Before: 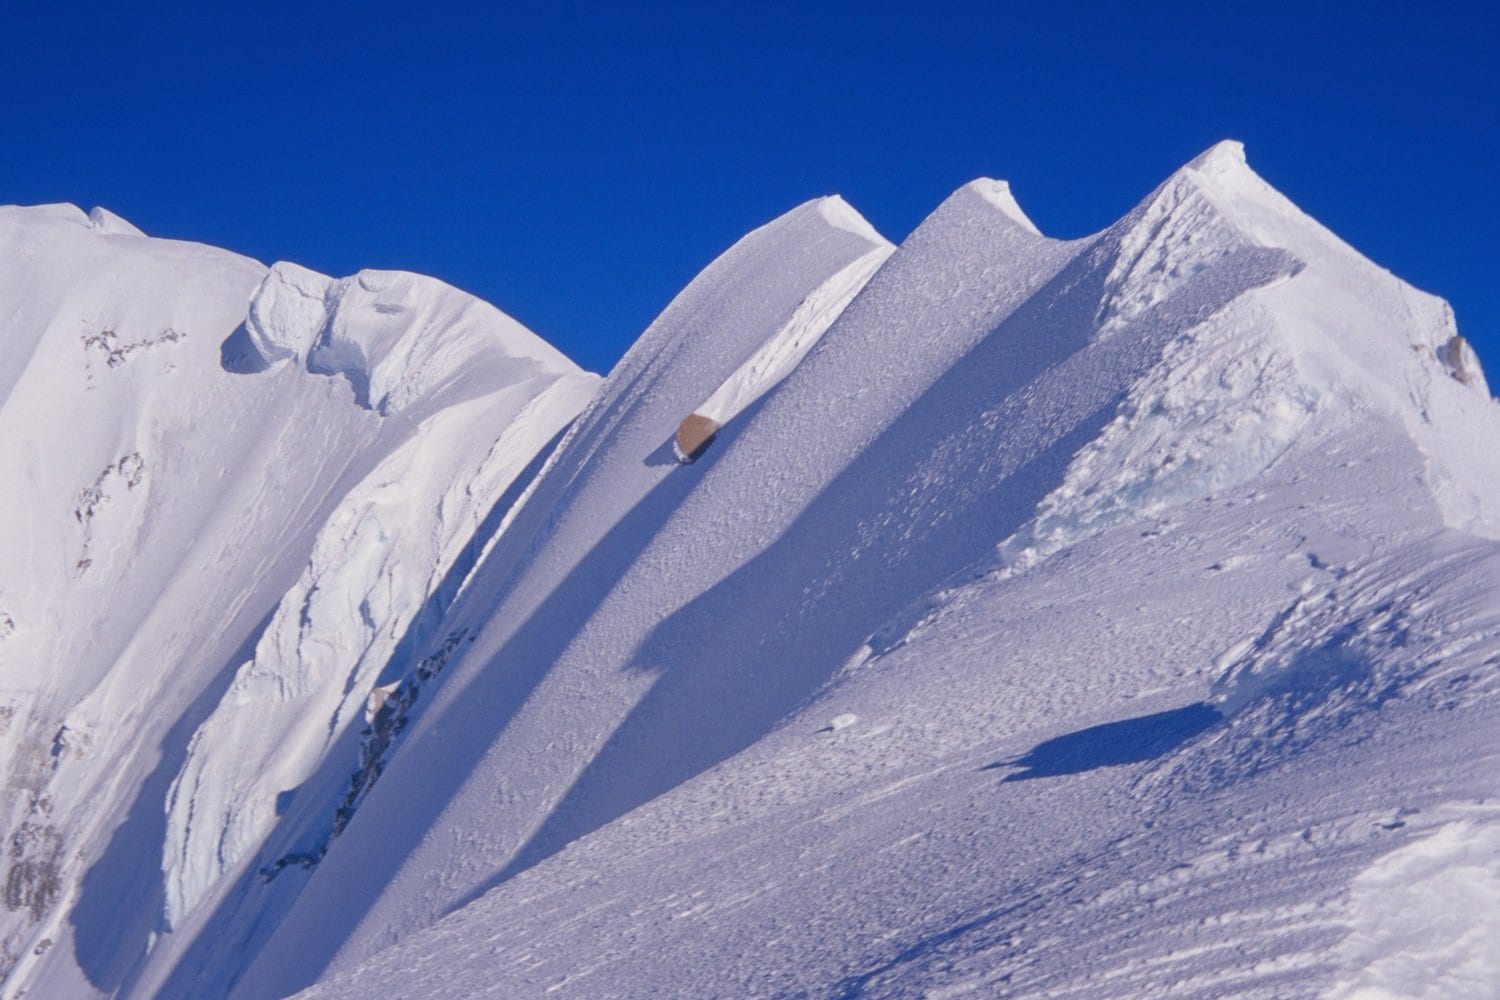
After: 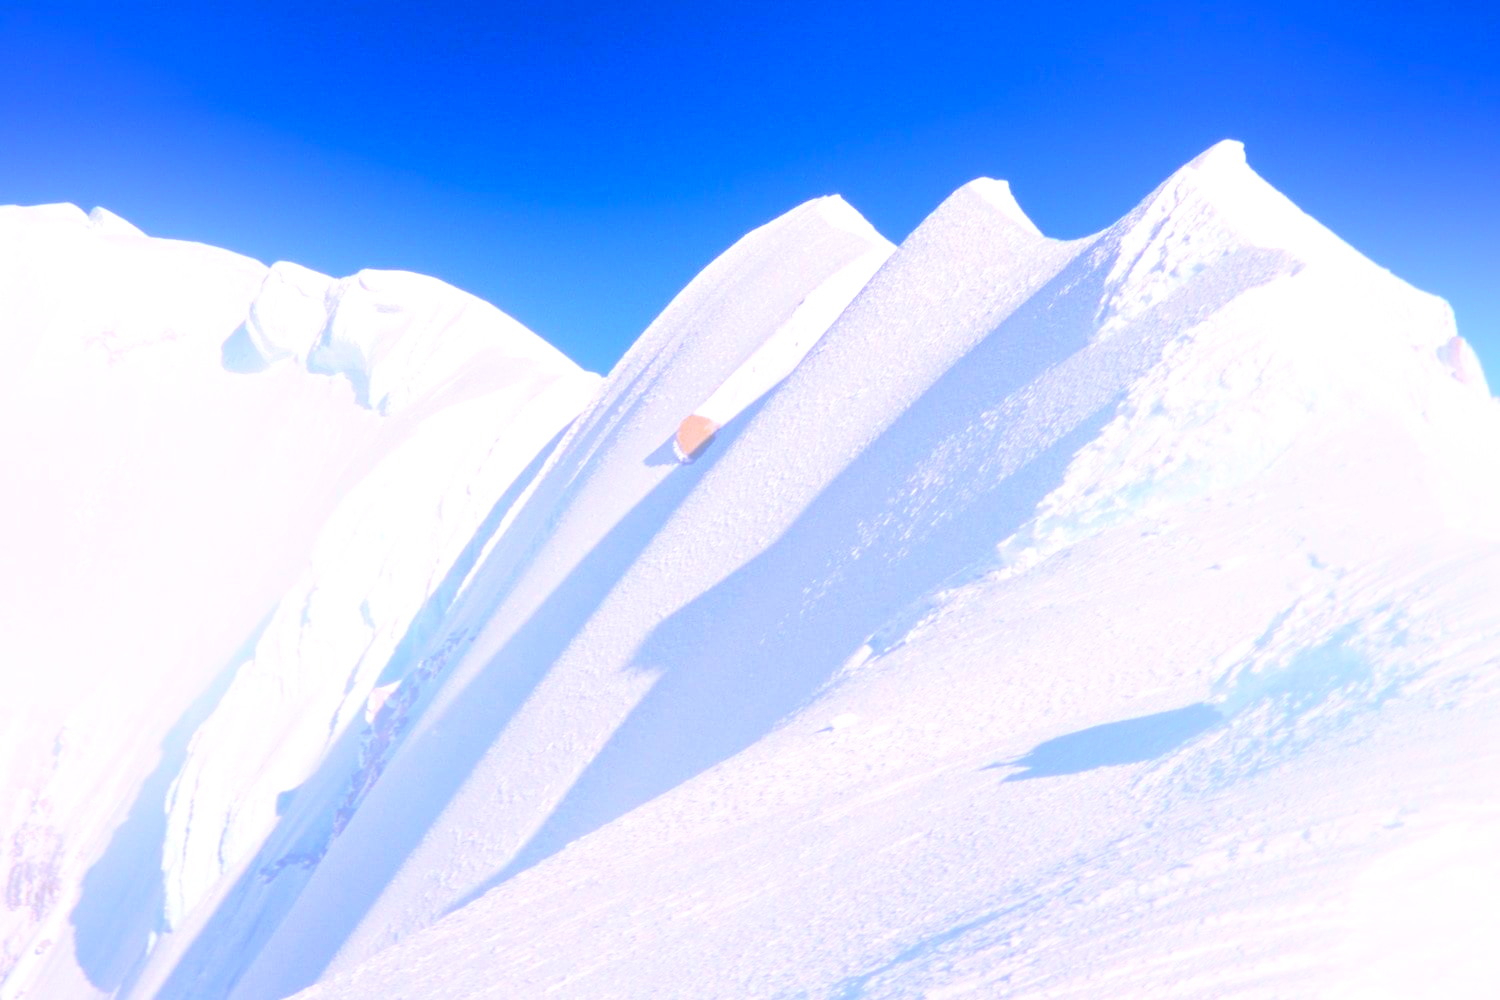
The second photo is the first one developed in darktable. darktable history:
exposure: black level correction 0, exposure 1.1 EV, compensate exposure bias true, compensate highlight preservation false
bloom: size 40%
contrast brightness saturation: contrast 0.19, brightness -0.11, saturation 0.21
